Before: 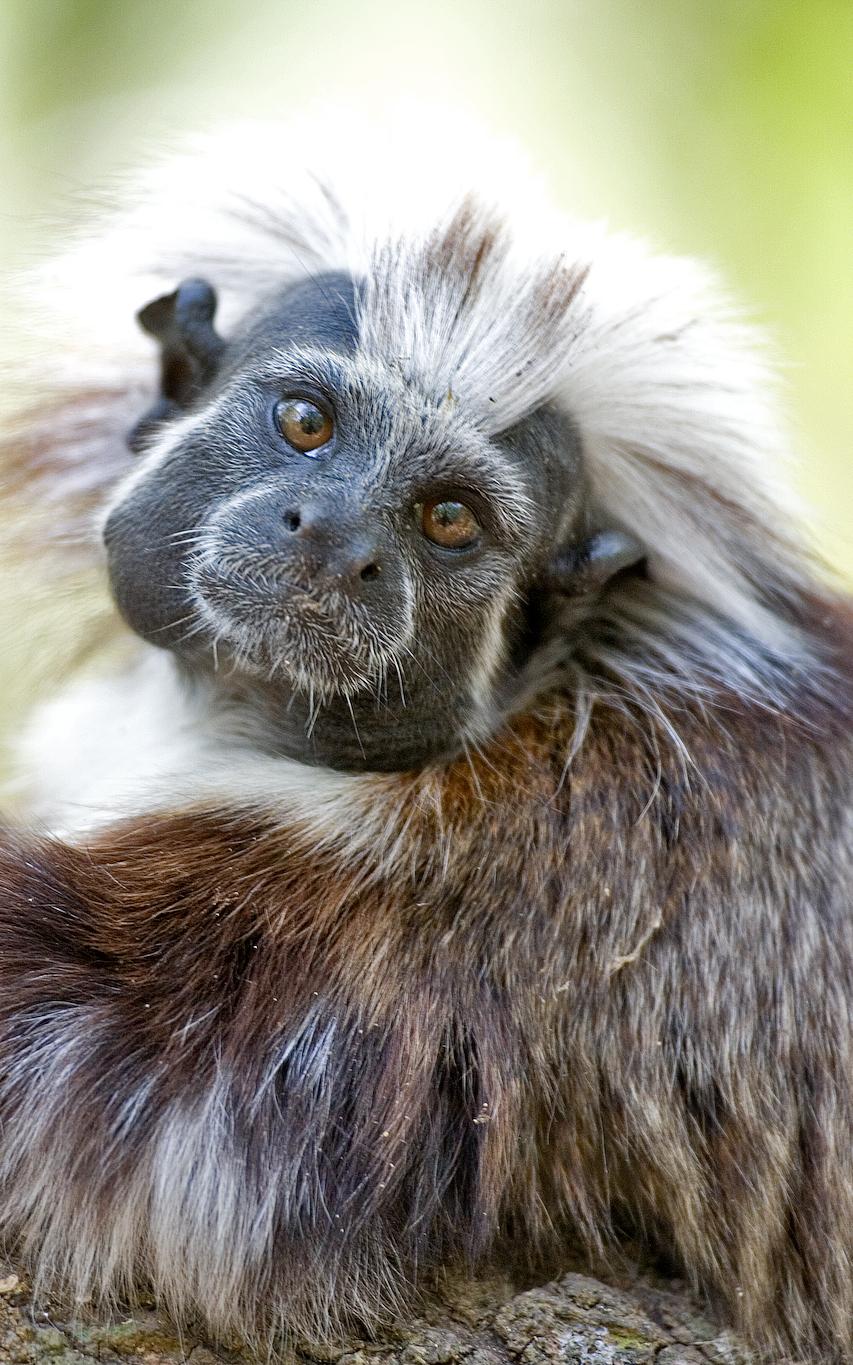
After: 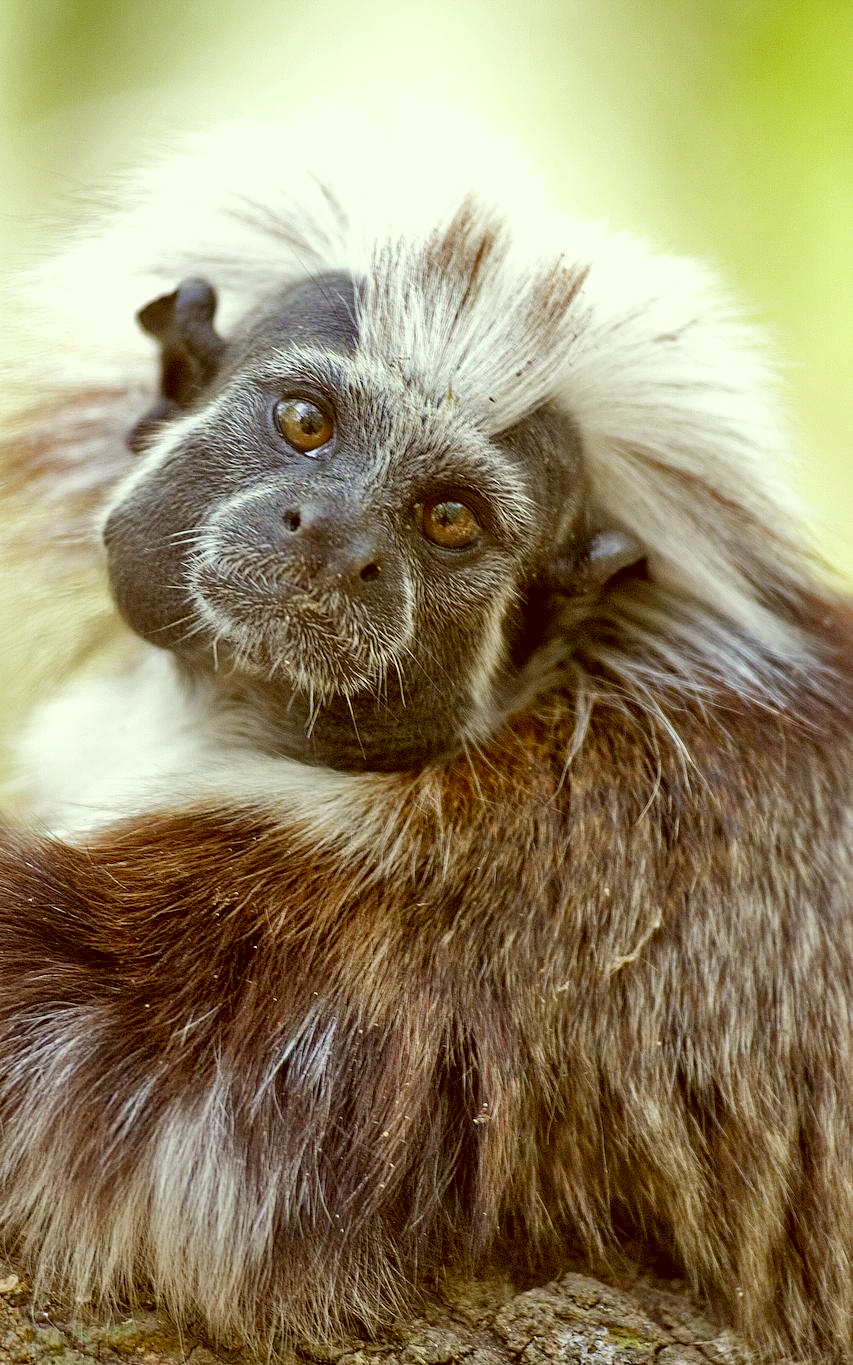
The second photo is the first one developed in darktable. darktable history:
contrast equalizer: octaves 7, y [[0.5, 0.502, 0.506, 0.511, 0.52, 0.537], [0.5 ×6], [0.505, 0.509, 0.518, 0.534, 0.553, 0.561], [0 ×6], [0 ×6]]
color correction: highlights a* -5.95, highlights b* 9.59, shadows a* 10.9, shadows b* 23.68
